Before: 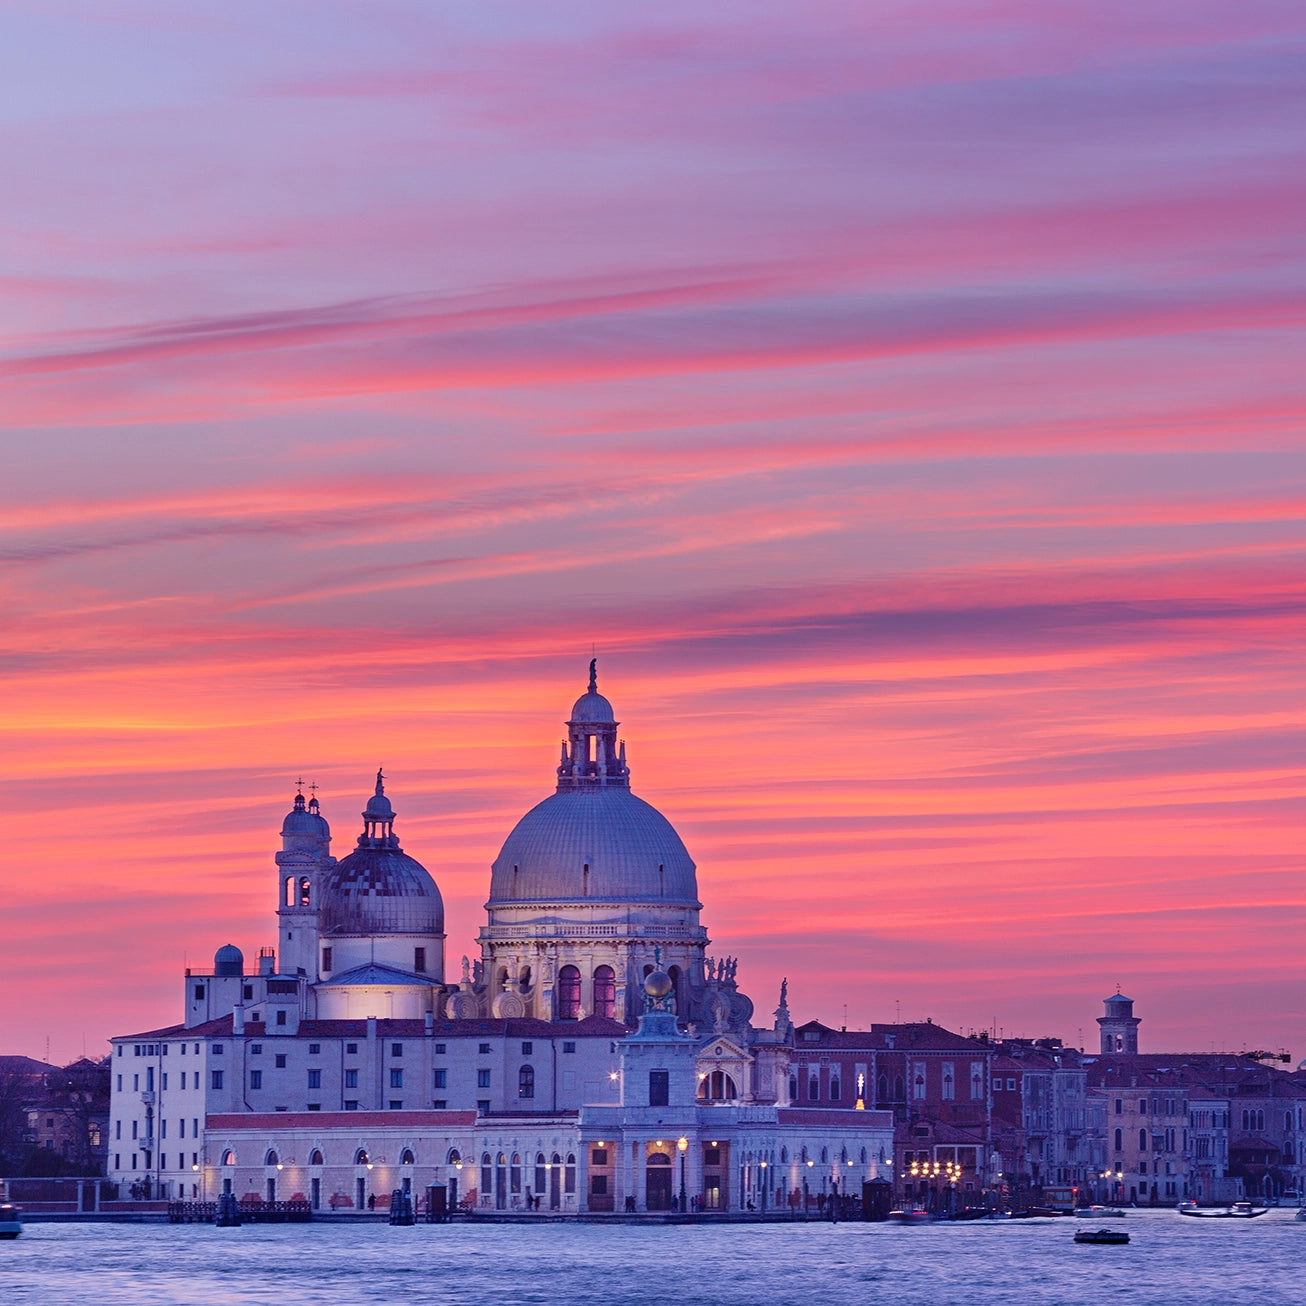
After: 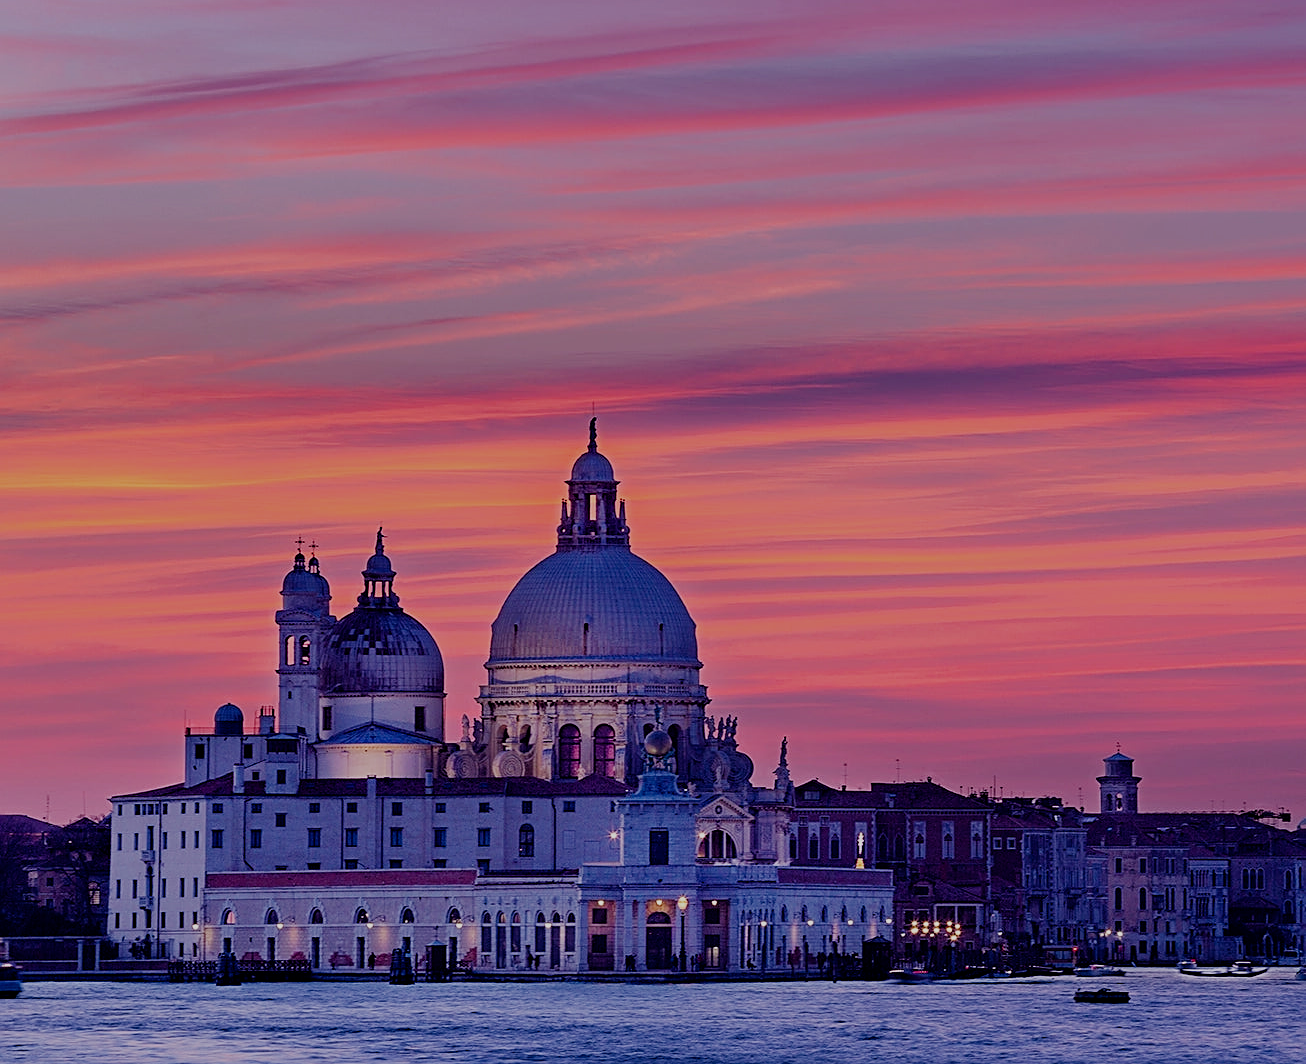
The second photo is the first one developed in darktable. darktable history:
crop and rotate: top 18.507%
filmic rgb: middle gray luminance 29%, black relative exposure -10.3 EV, white relative exposure 5.5 EV, threshold 6 EV, target black luminance 0%, hardness 3.95, latitude 2.04%, contrast 1.132, highlights saturation mix 5%, shadows ↔ highlights balance 15.11%, preserve chrominance no, color science v3 (2019), use custom middle-gray values true, iterations of high-quality reconstruction 0, enable highlight reconstruction true
sharpen: on, module defaults
